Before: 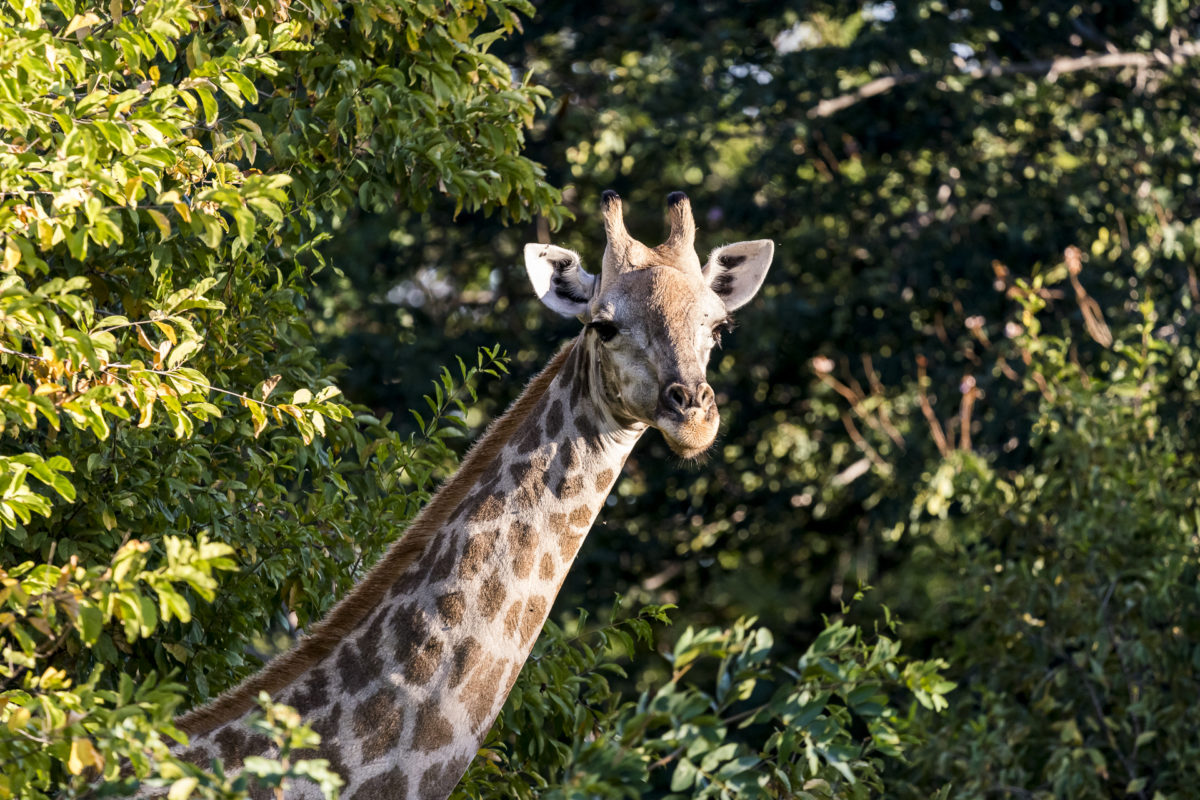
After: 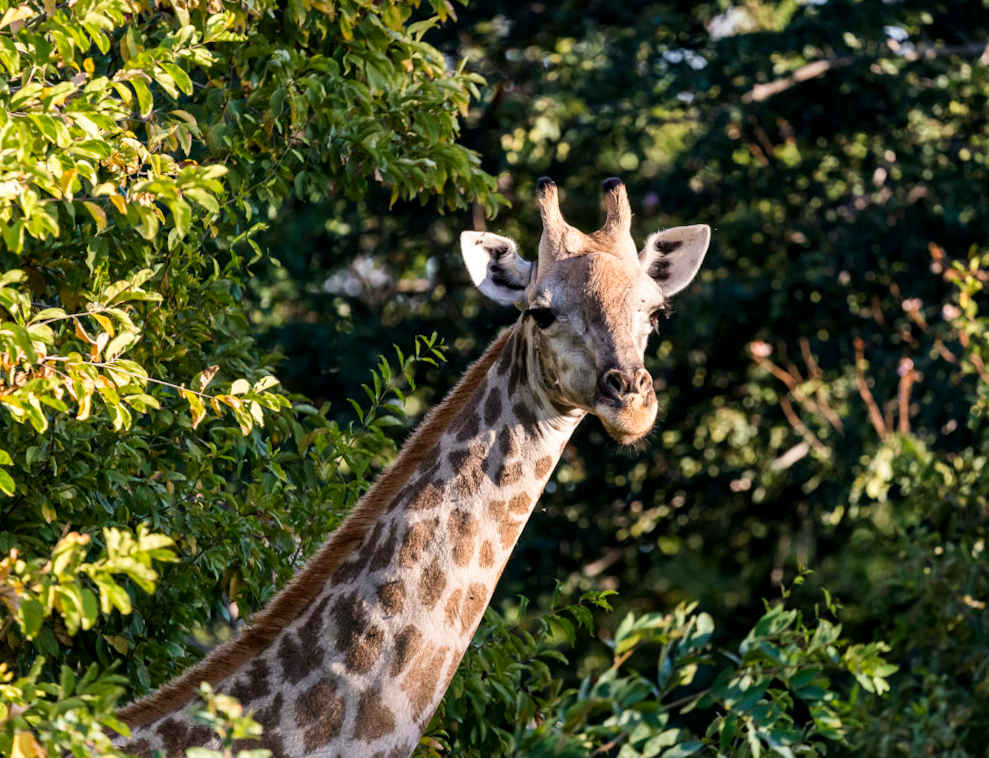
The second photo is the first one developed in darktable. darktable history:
crop and rotate: angle 0.664°, left 4.428%, top 0.821%, right 11.718%, bottom 2.683%
tone equalizer: on, module defaults
